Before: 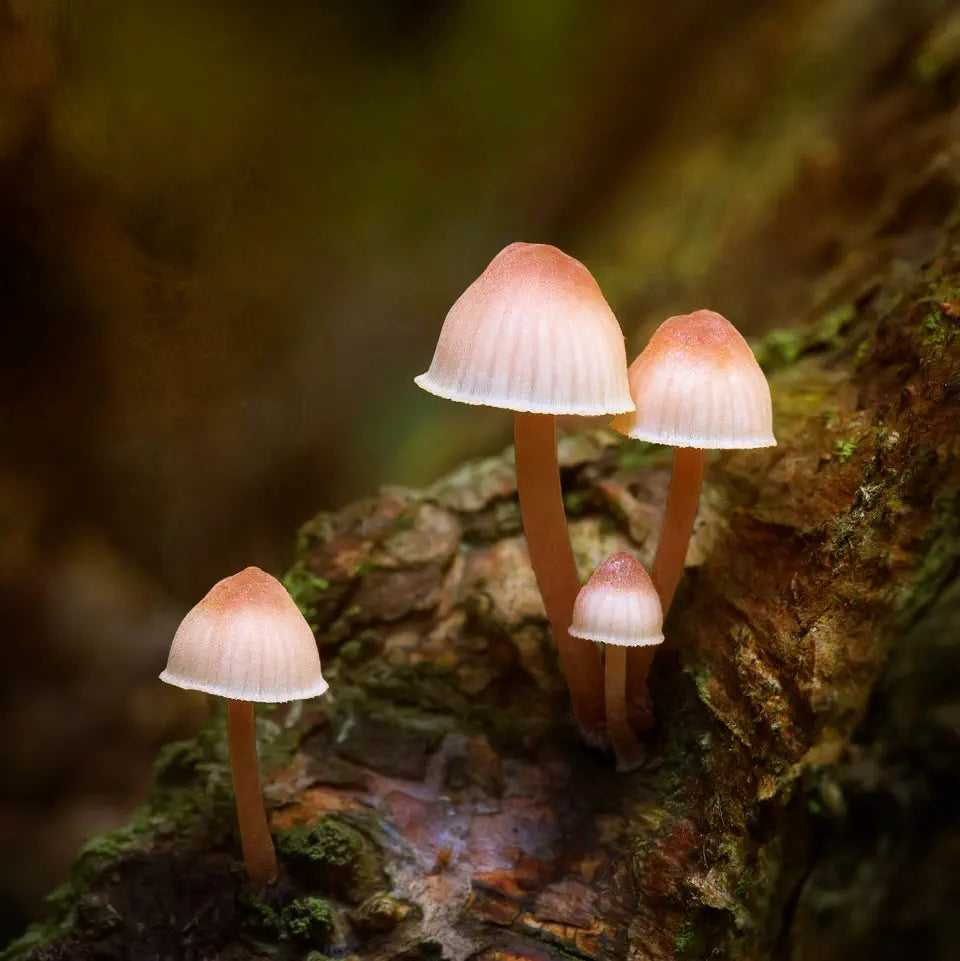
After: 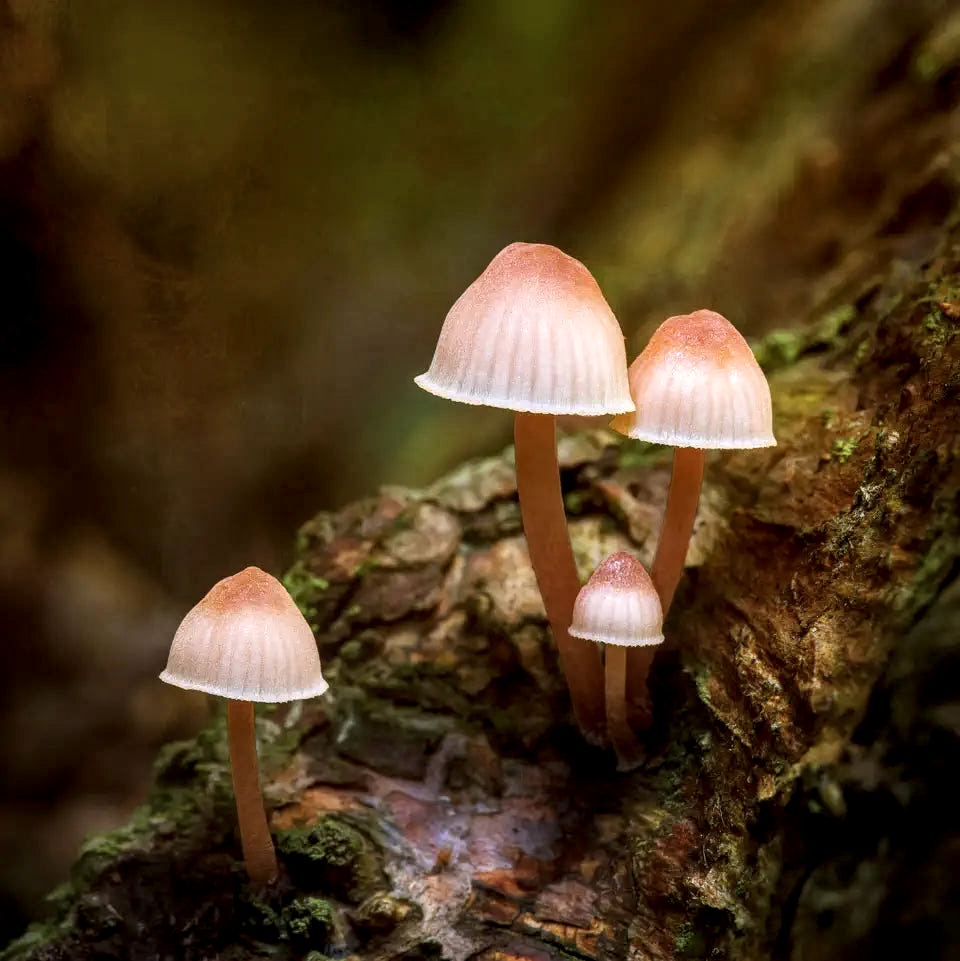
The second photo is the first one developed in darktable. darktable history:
local contrast: highlights 27%, detail 150%
